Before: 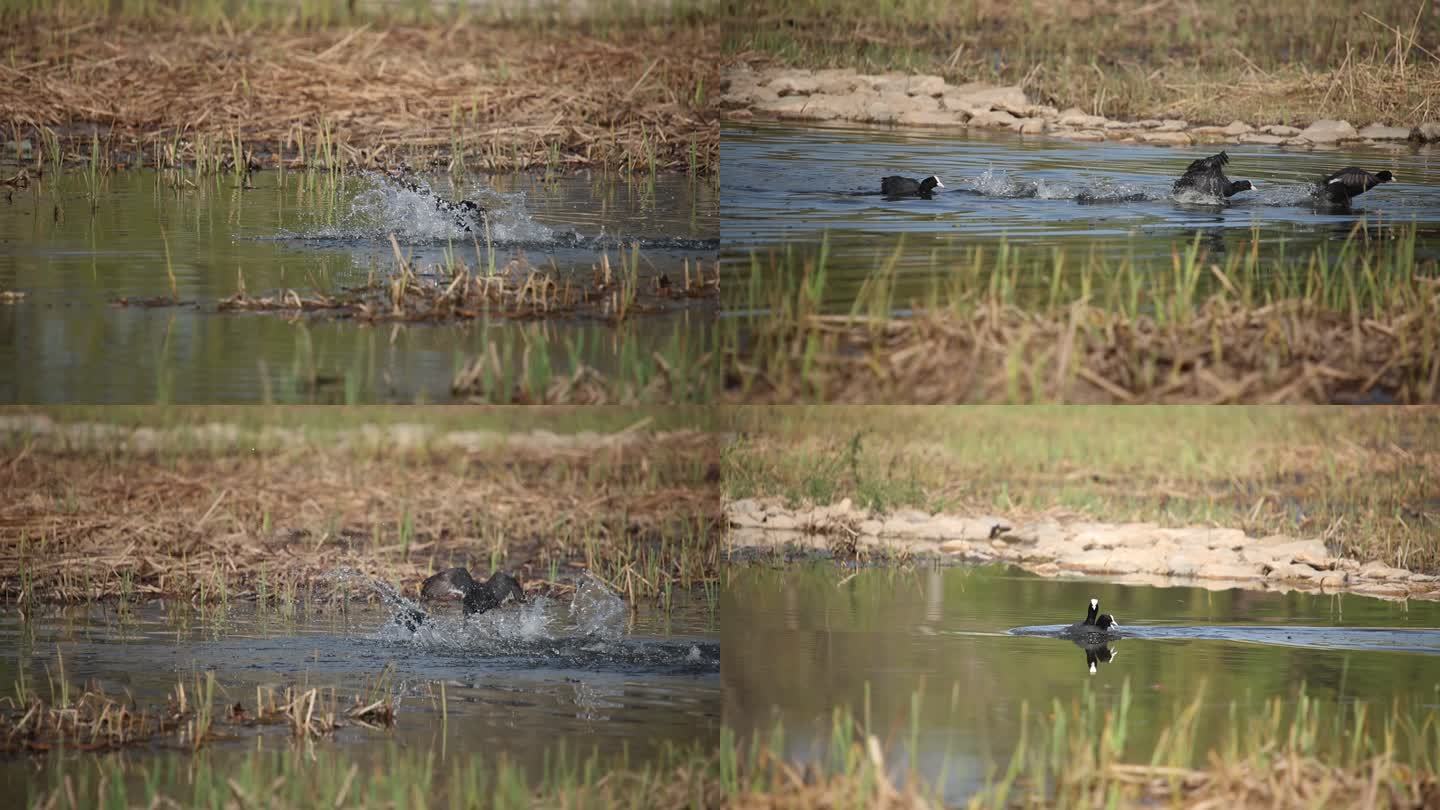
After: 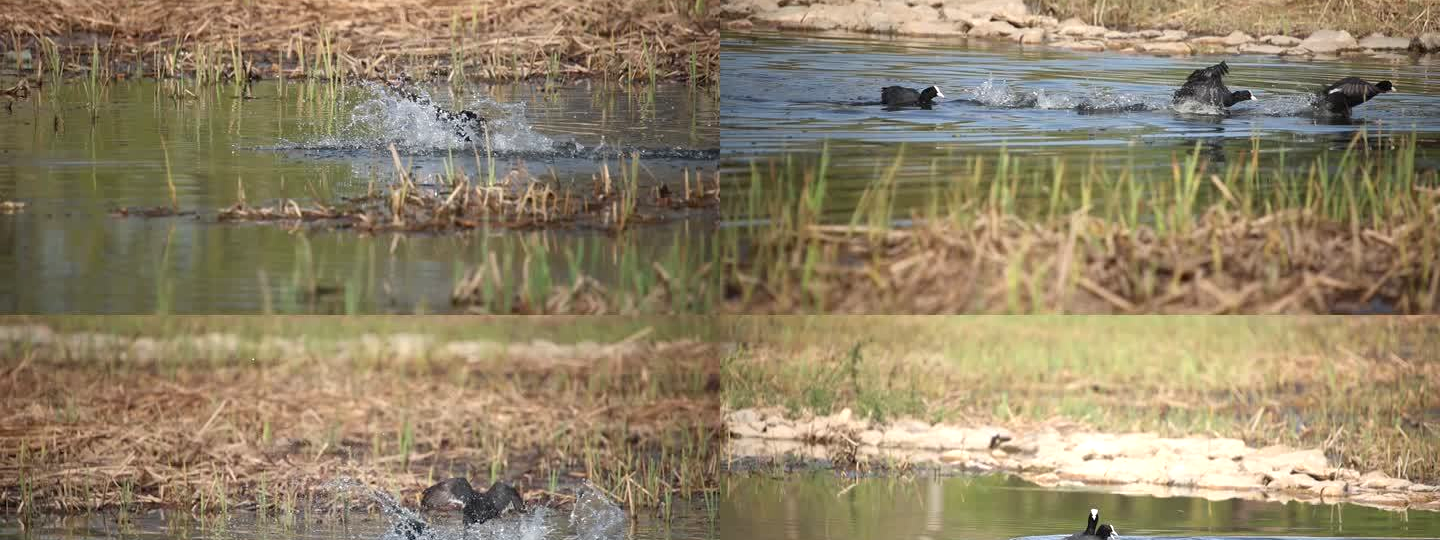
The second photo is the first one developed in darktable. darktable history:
crop: top 11.166%, bottom 22.168%
exposure: black level correction 0.001, exposure 0.5 EV, compensate exposure bias true, compensate highlight preservation false
